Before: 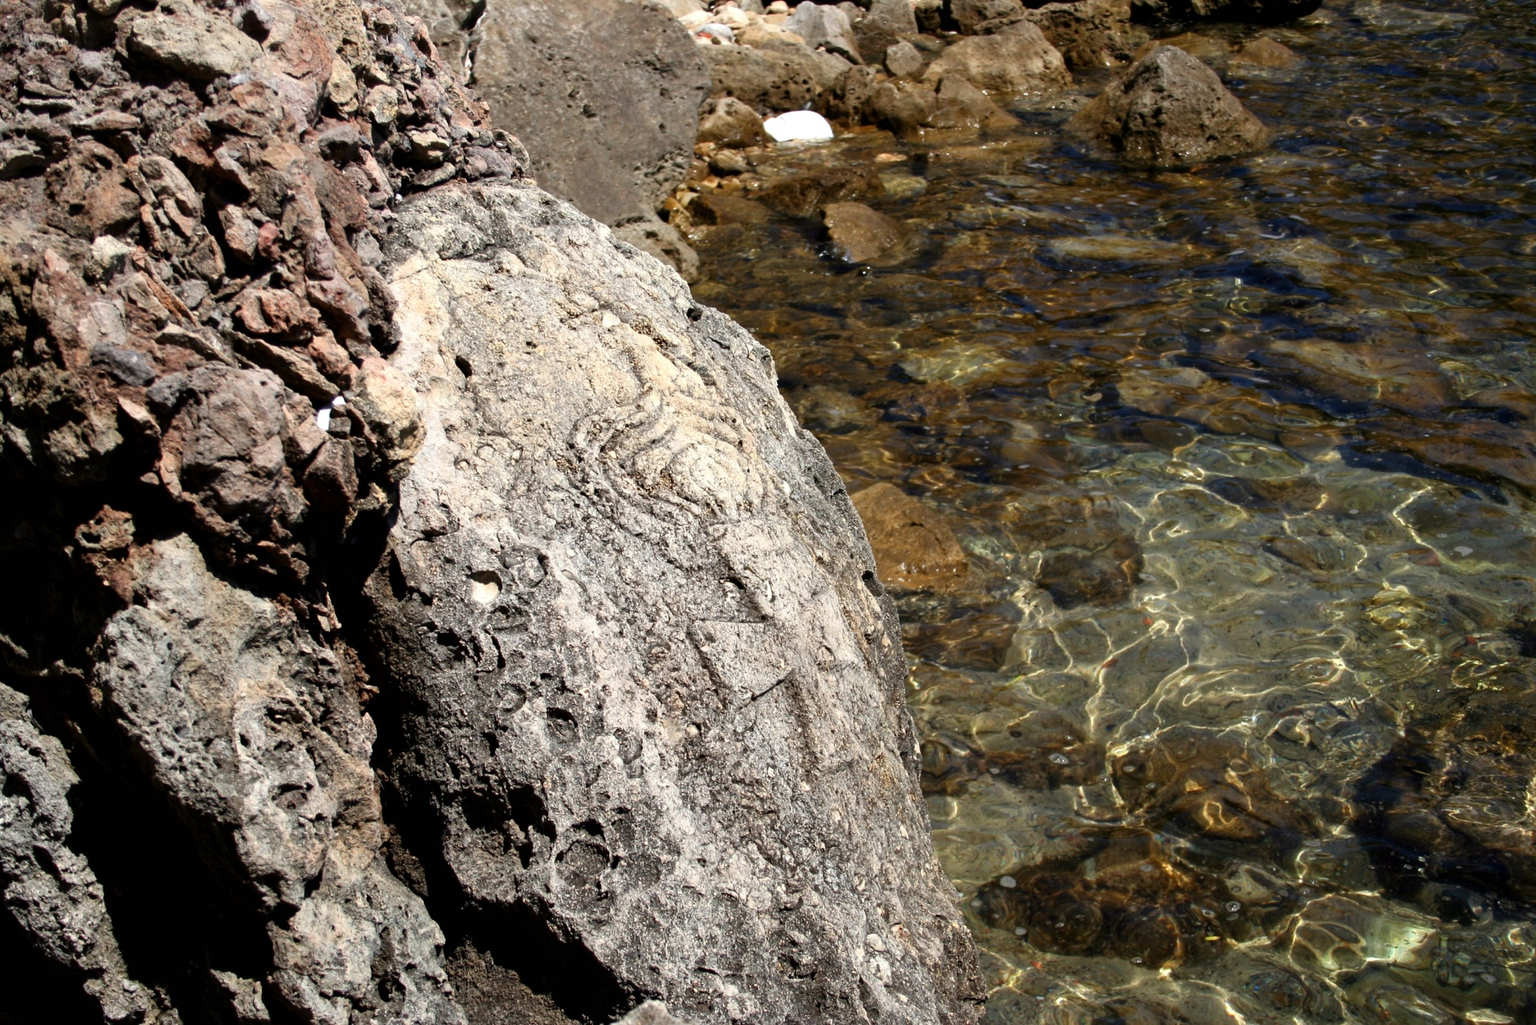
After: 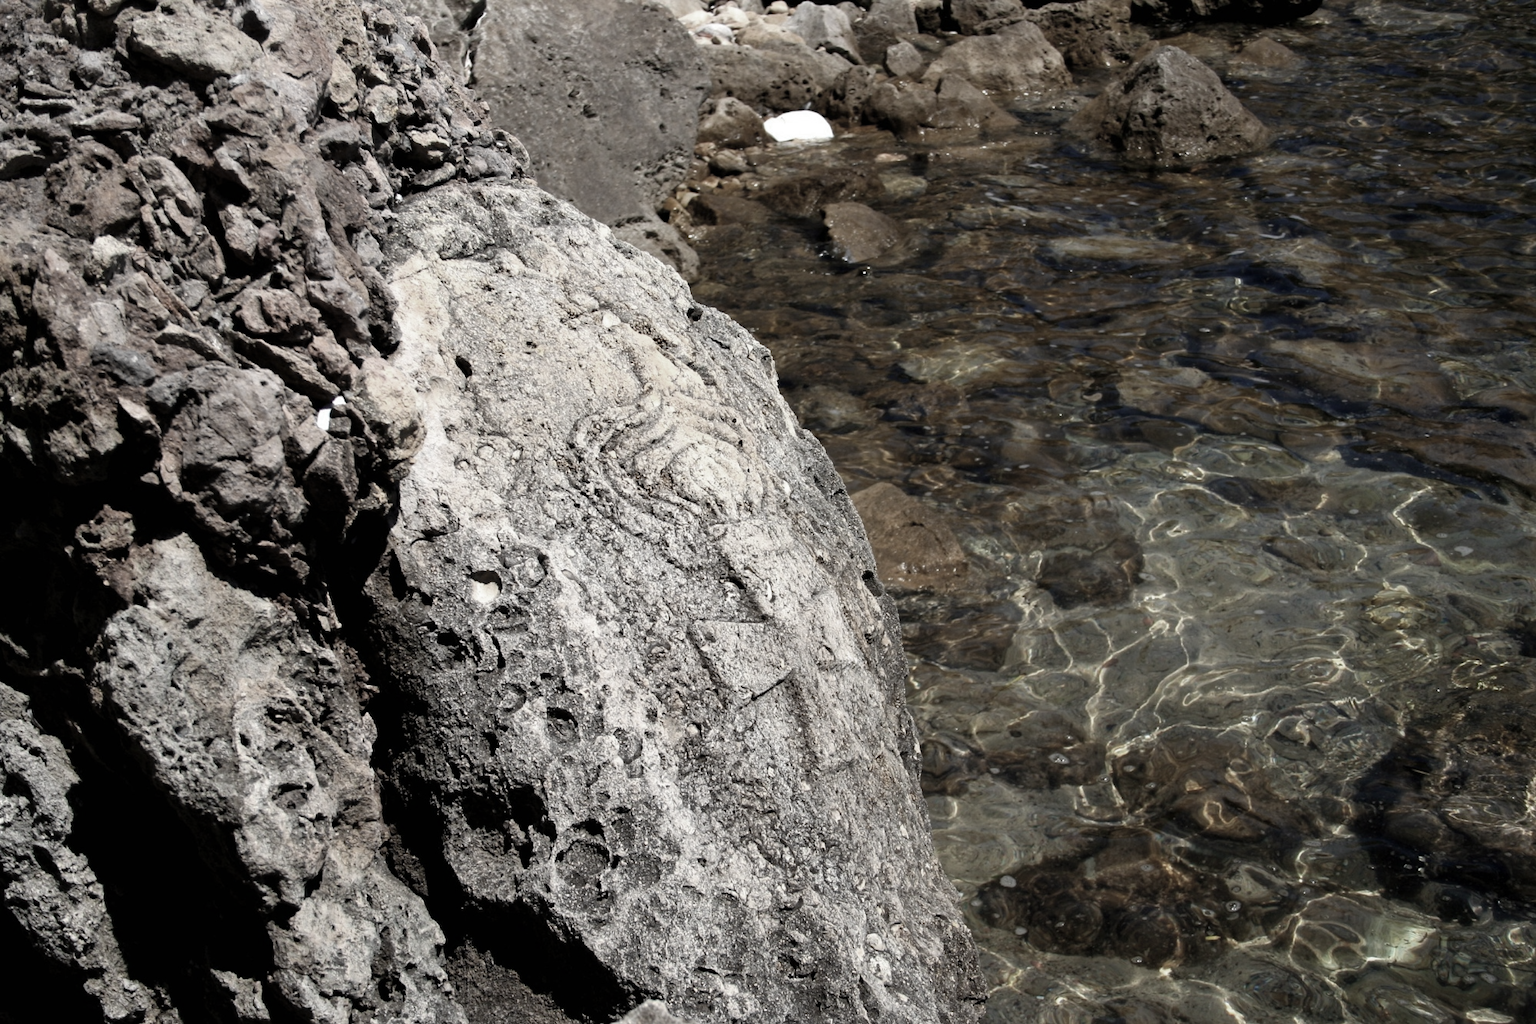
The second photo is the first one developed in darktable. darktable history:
color zones: curves: ch0 [(0, 0.487) (0.241, 0.395) (0.434, 0.373) (0.658, 0.412) (0.838, 0.487)]; ch1 [(0, 0) (0.053, 0.053) (0.211, 0.202) (0.579, 0.259) (0.781, 0.241)]
